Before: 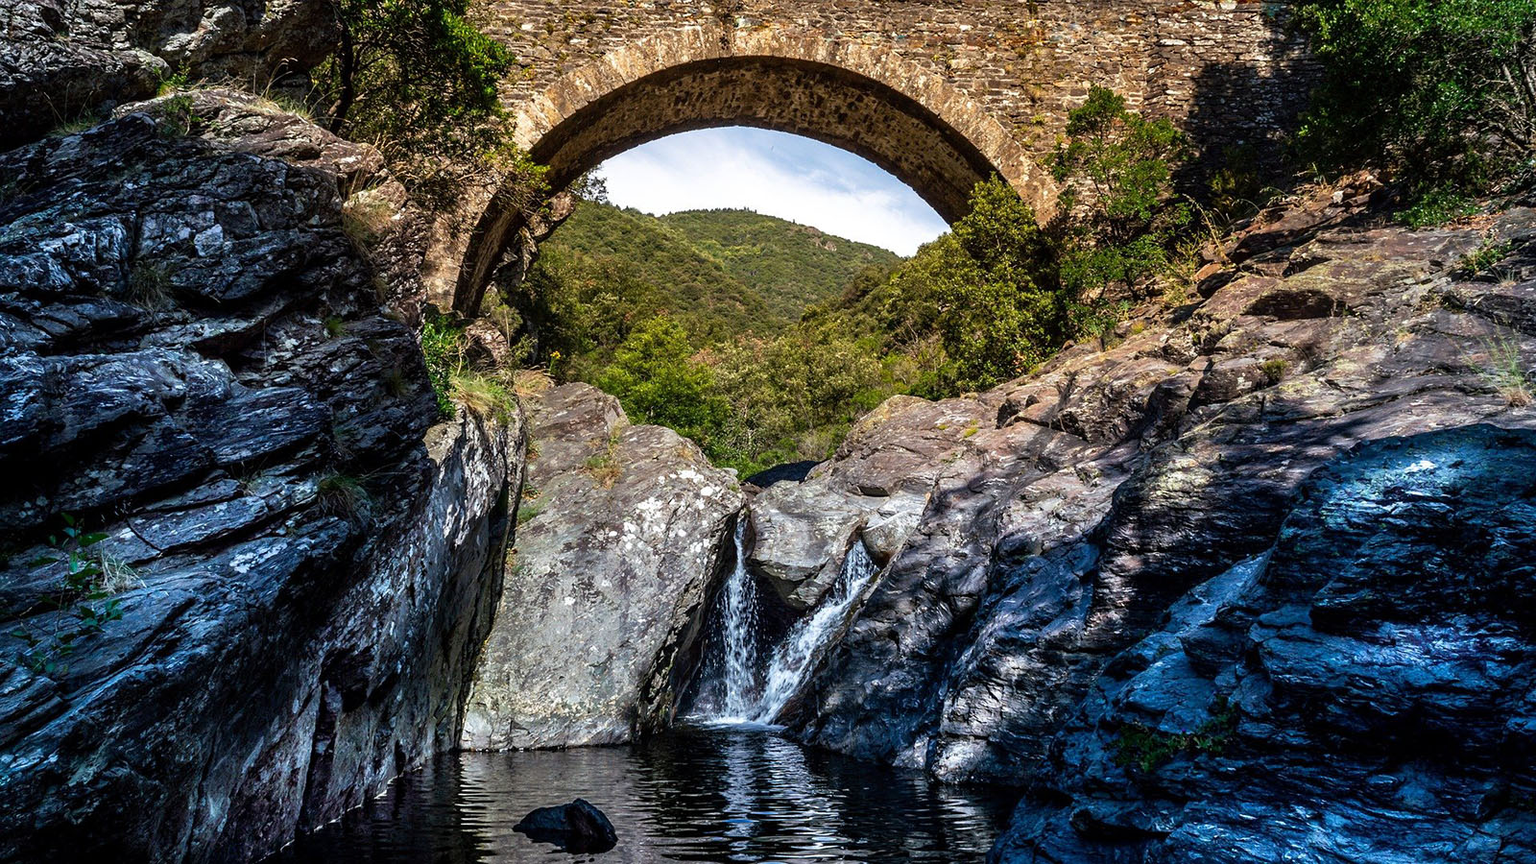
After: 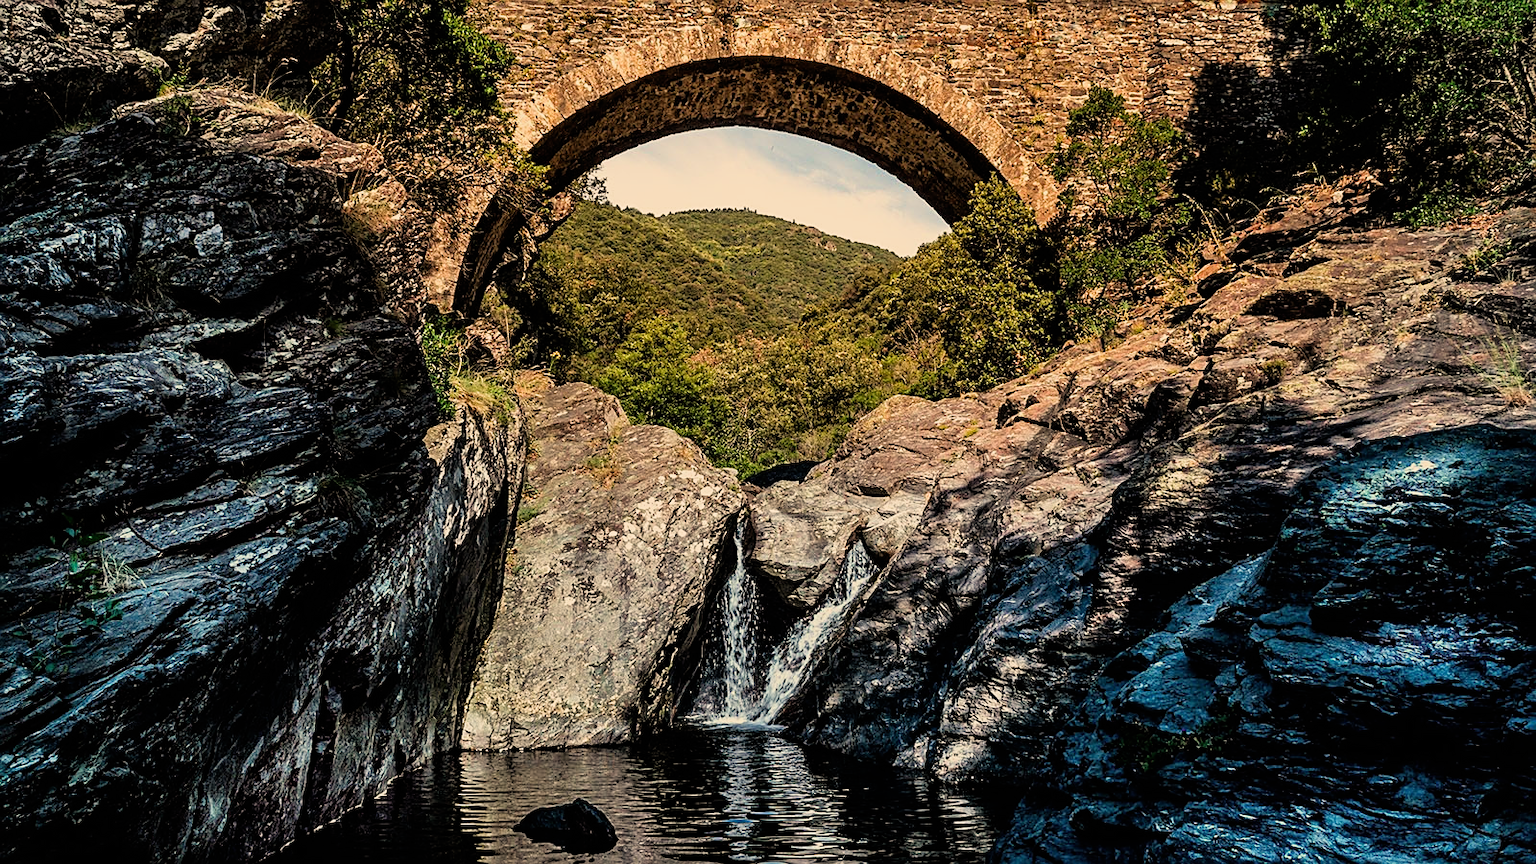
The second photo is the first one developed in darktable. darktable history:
filmic rgb: black relative exposure -7.75 EV, white relative exposure 4.4 EV, threshold 3 EV, hardness 3.76, latitude 50%, contrast 1.1, color science v5 (2021), contrast in shadows safe, contrast in highlights safe, enable highlight reconstruction true
sharpen: on, module defaults
white balance: red 1.138, green 0.996, blue 0.812
